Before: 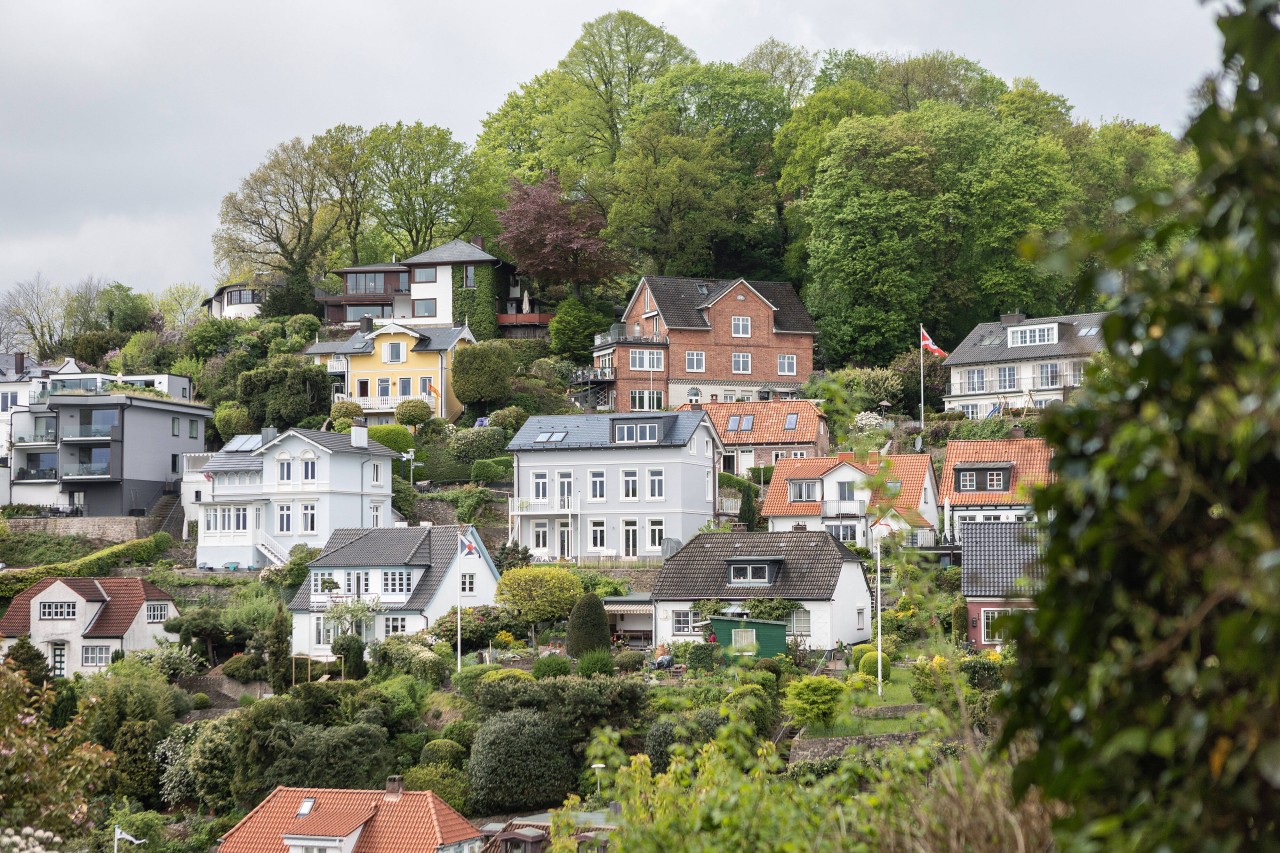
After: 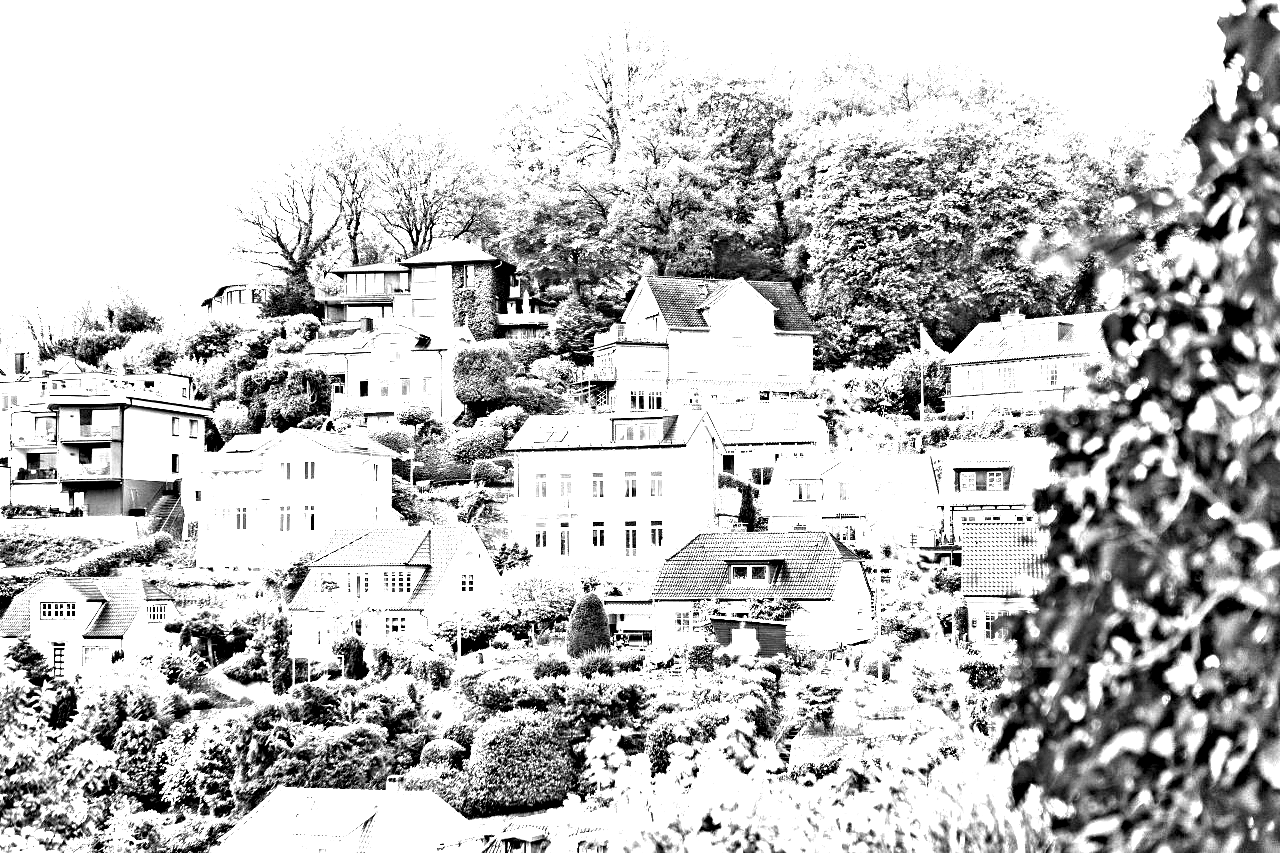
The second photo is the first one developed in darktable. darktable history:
exposure: exposure 1.5 EV, compensate highlight preservation false
white balance: red 3.316, blue 0.783
color correction: saturation 0.2
highpass: on, module defaults | blend: blend mode overlay, opacity 50%; mask: uniform (no mask)
